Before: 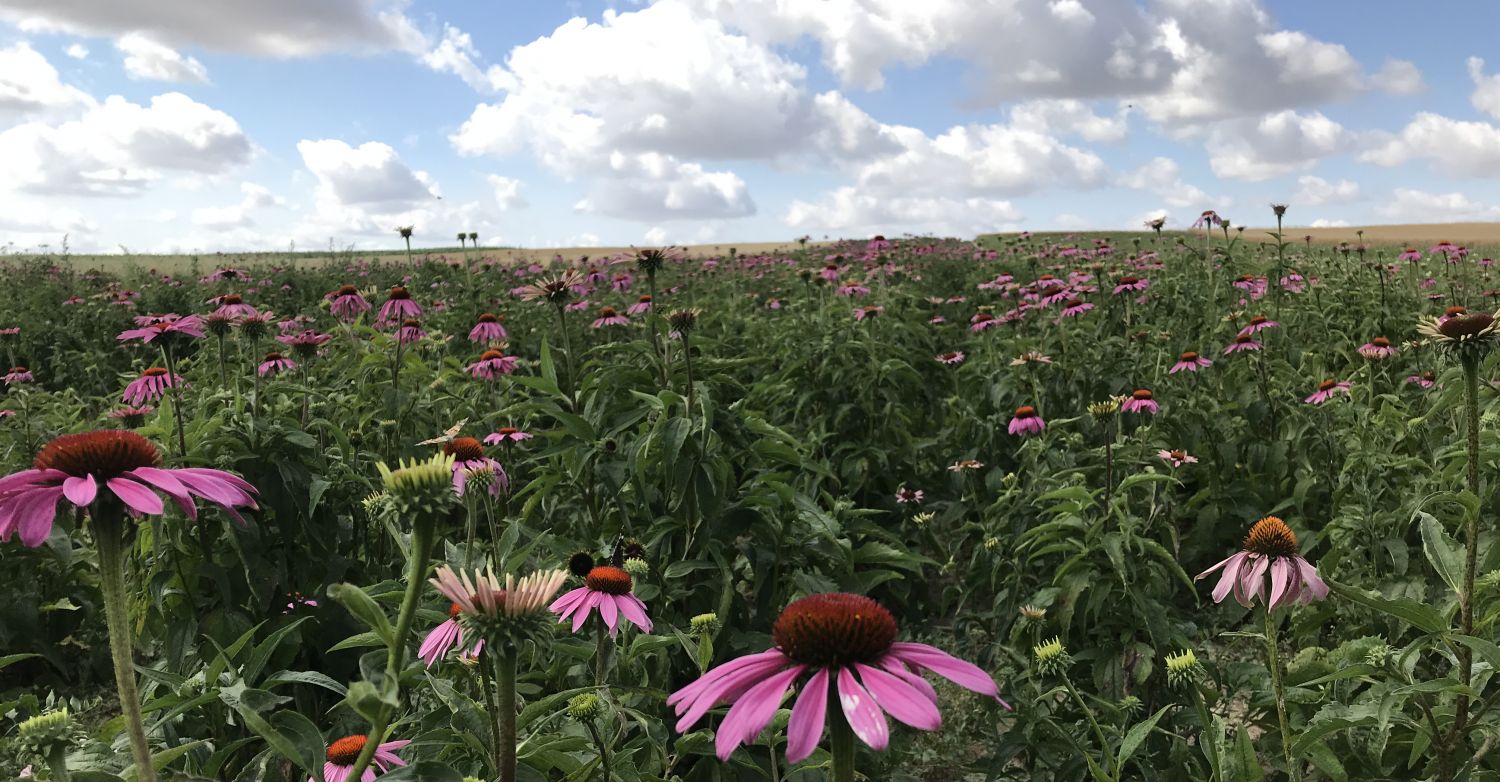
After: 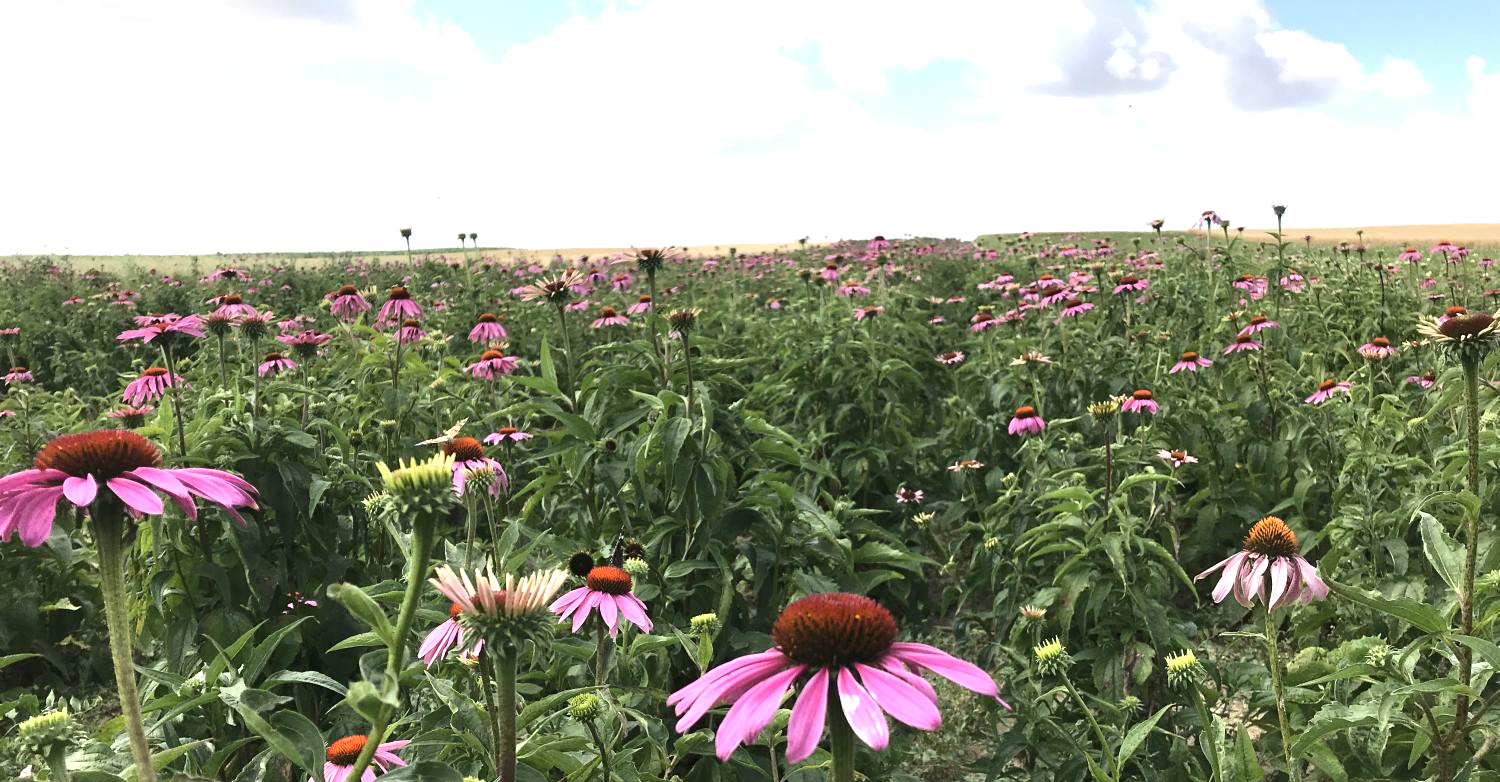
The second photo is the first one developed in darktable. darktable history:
white balance: red 1, blue 1
exposure: black level correction 0, exposure 1.198 EV, compensate exposure bias true, compensate highlight preservation false
